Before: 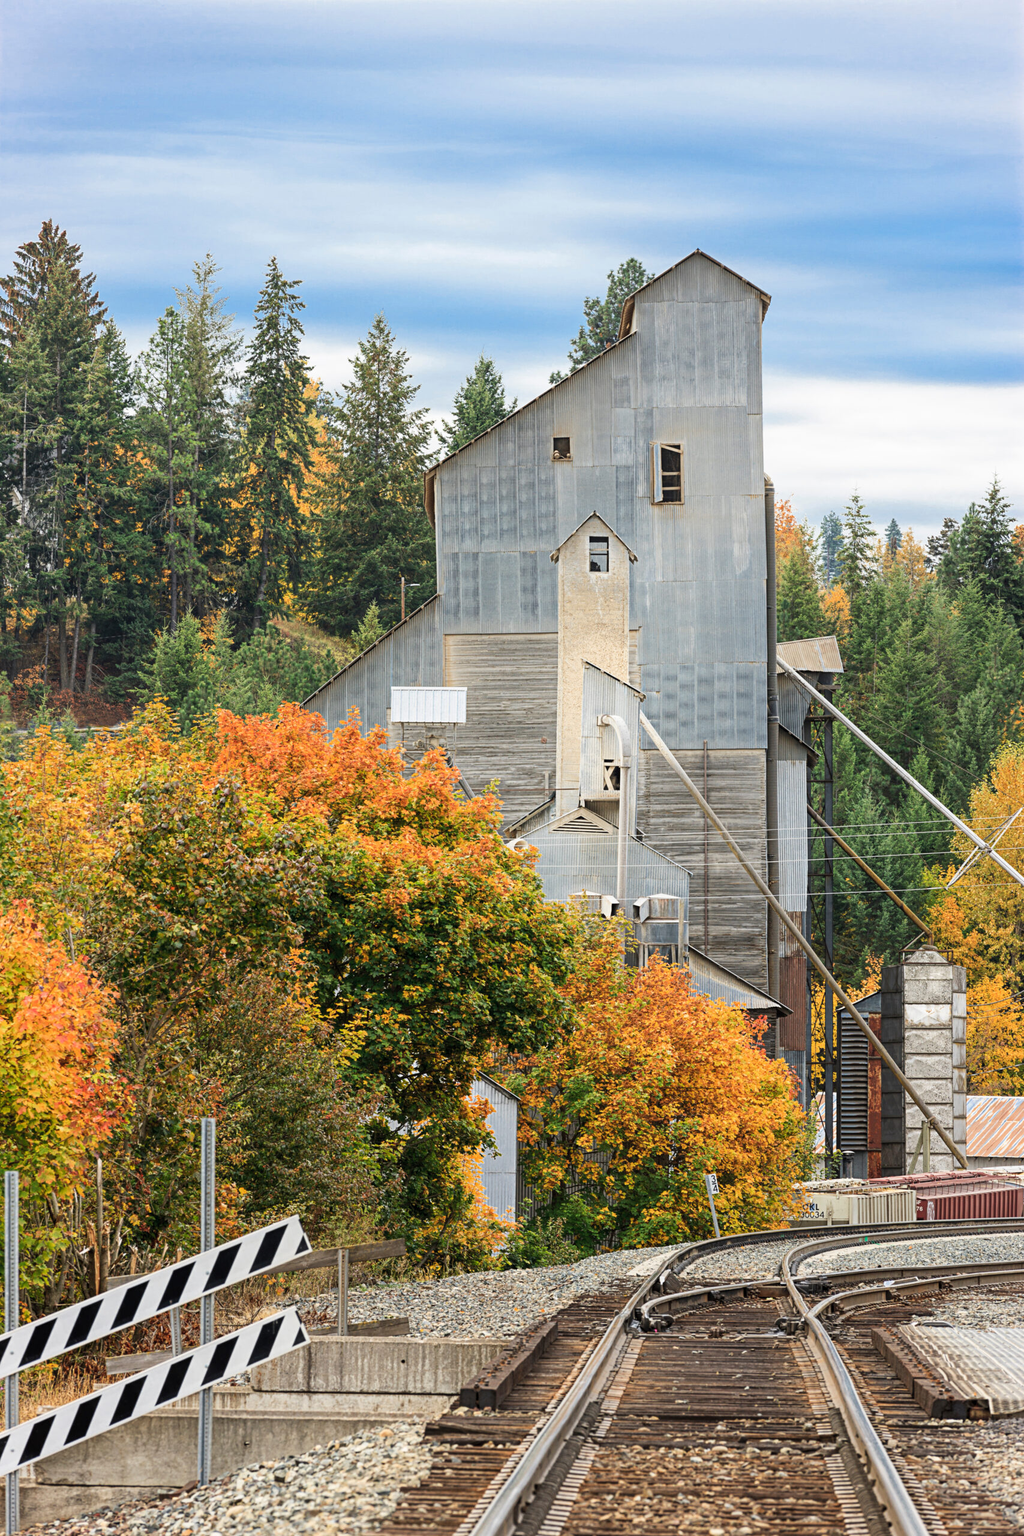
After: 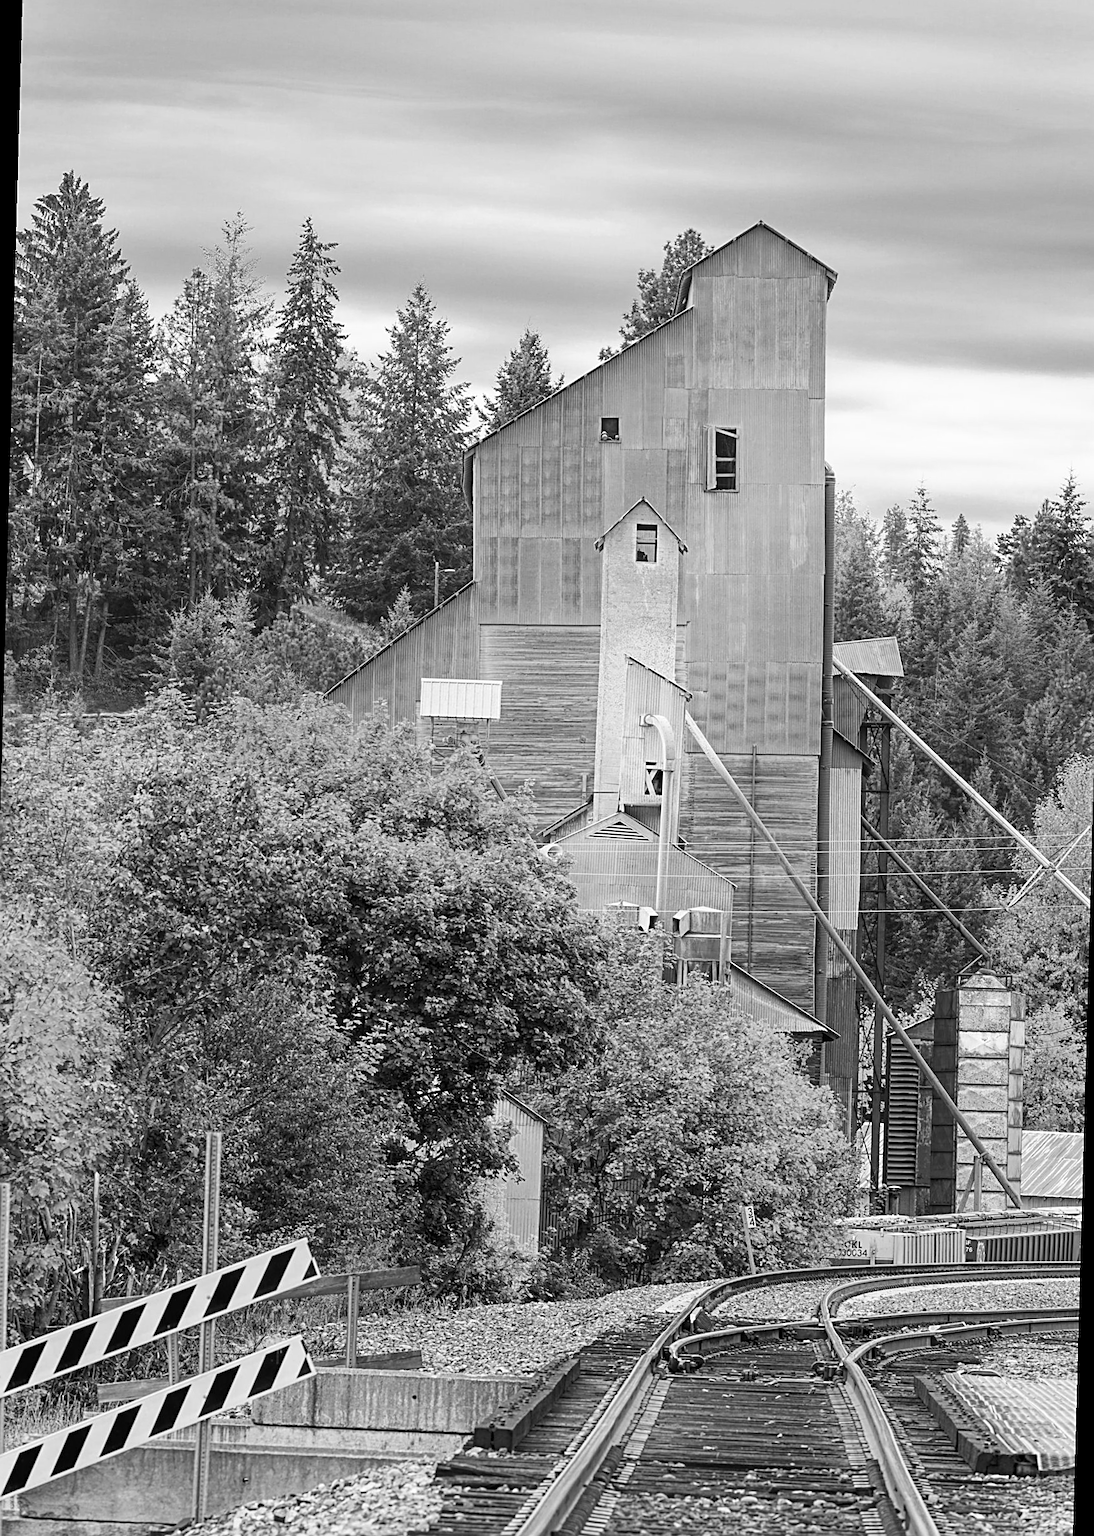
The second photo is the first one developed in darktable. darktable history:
rotate and perspective: rotation 1.57°, crop left 0.018, crop right 0.982, crop top 0.039, crop bottom 0.961
monochrome: on, module defaults
sharpen: on, module defaults
